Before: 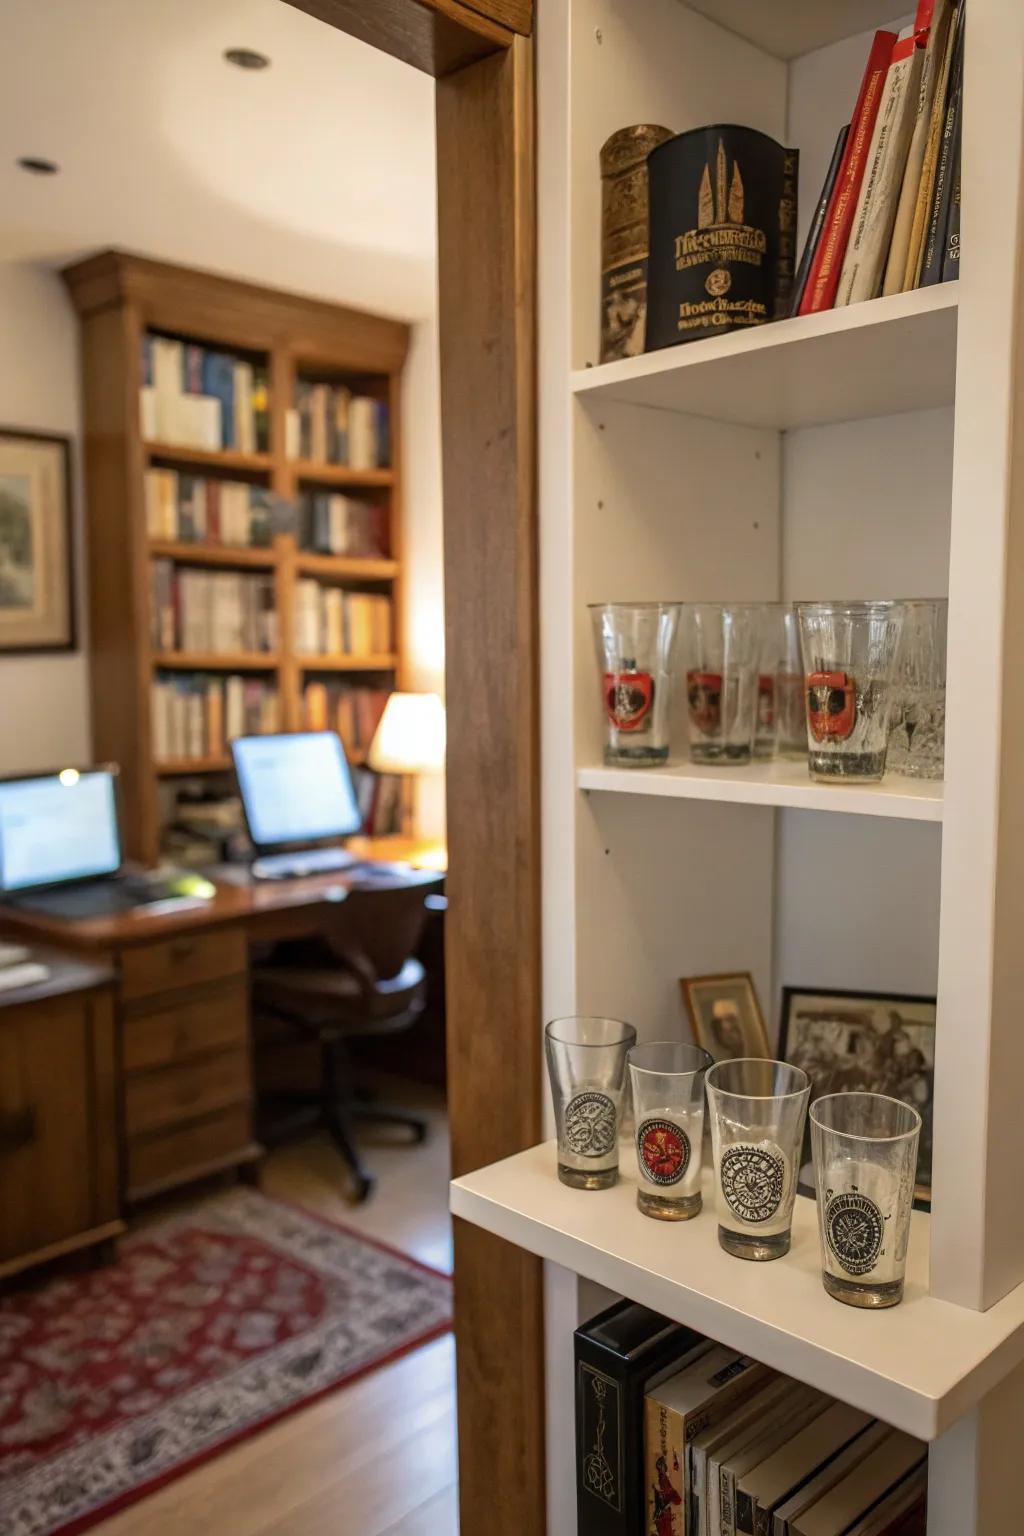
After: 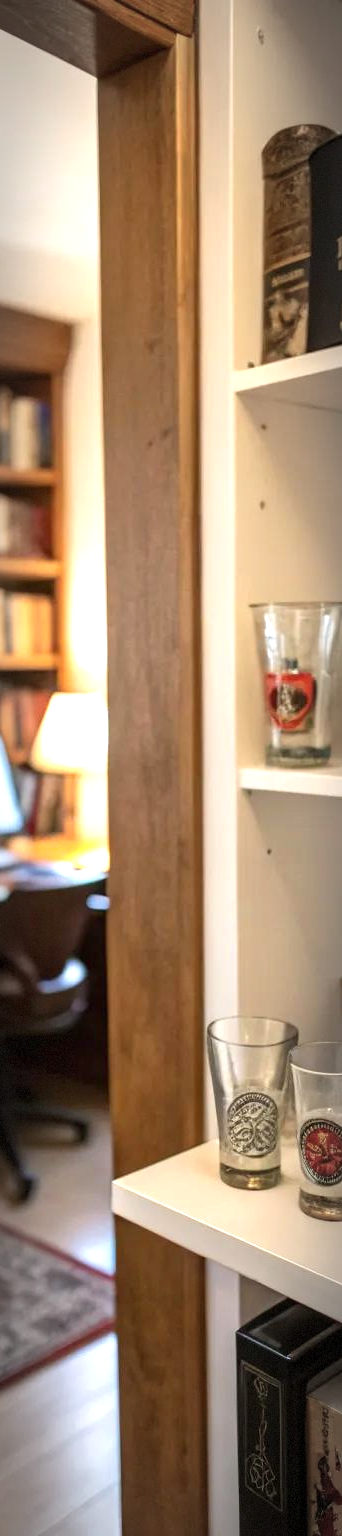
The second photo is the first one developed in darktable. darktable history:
exposure: black level correction 0, exposure 0.689 EV, compensate highlight preservation false
crop: left 33.105%, right 33.445%
vignetting: fall-off start 67.58%, fall-off radius 67.91%, automatic ratio true, dithering 8-bit output
